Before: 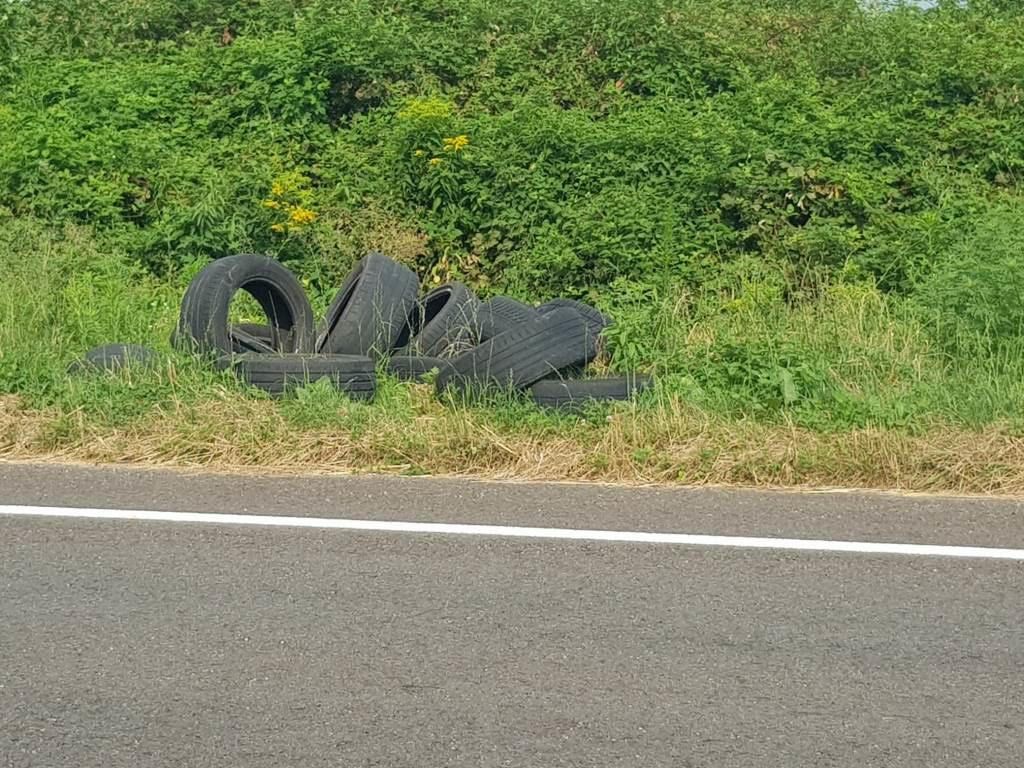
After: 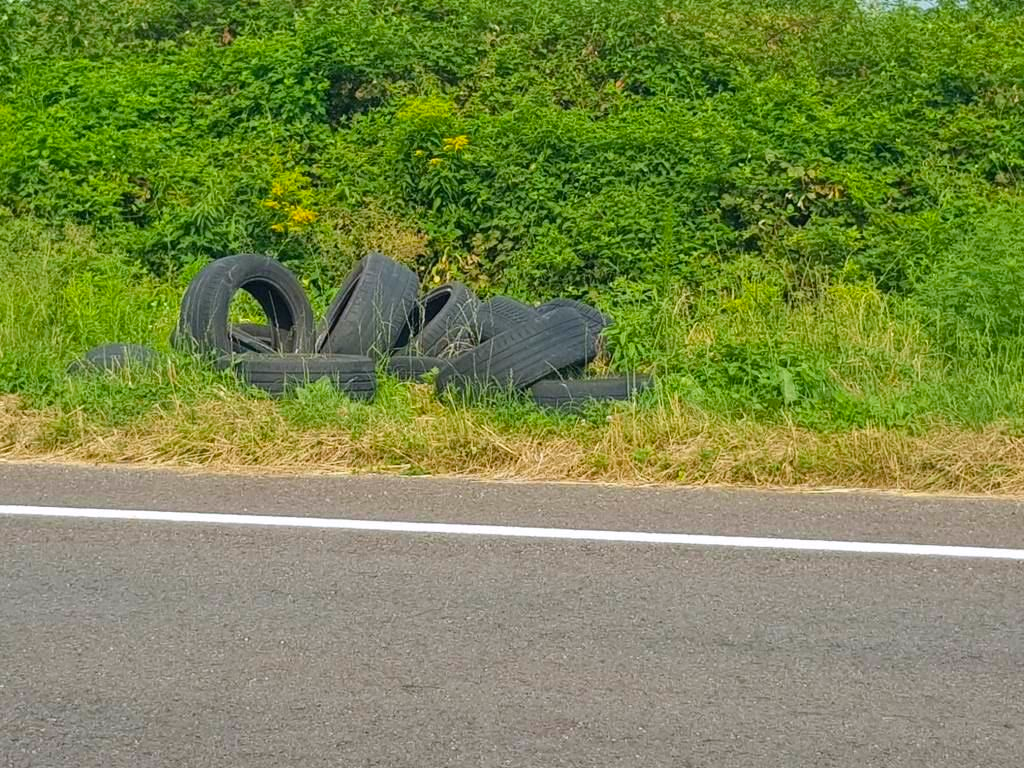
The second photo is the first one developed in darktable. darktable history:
color balance rgb: perceptual saturation grading › global saturation 25%, global vibrance 20%
base curve: curves: ch0 [(0, 0) (0.989, 0.992)], preserve colors none
white balance: red 1.004, blue 1.024
